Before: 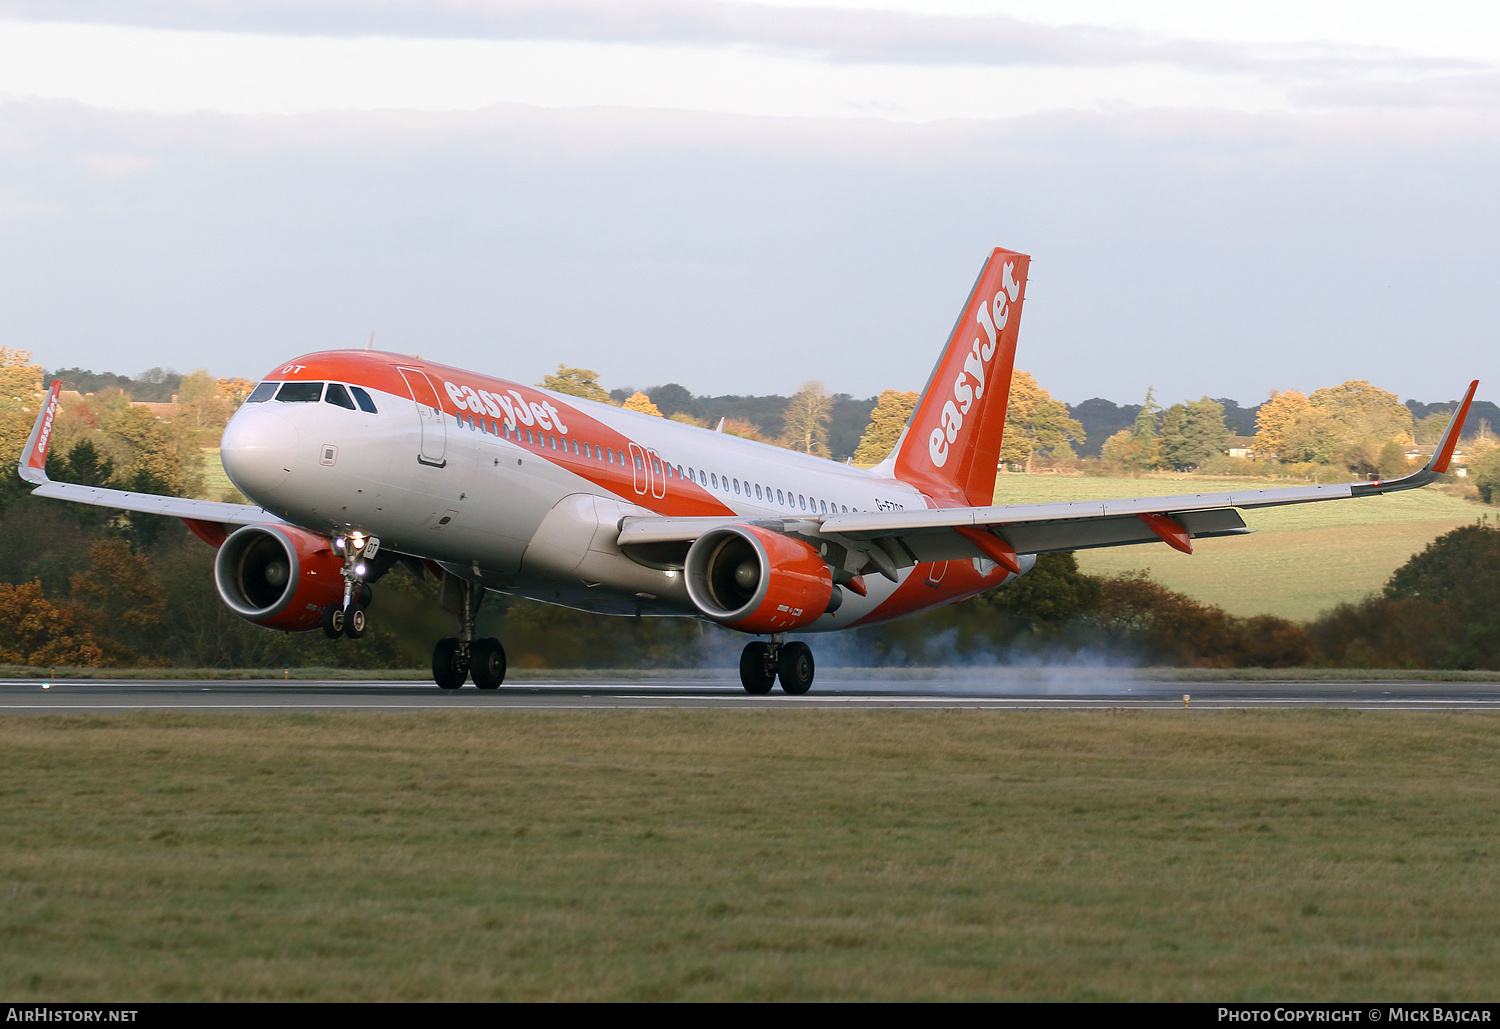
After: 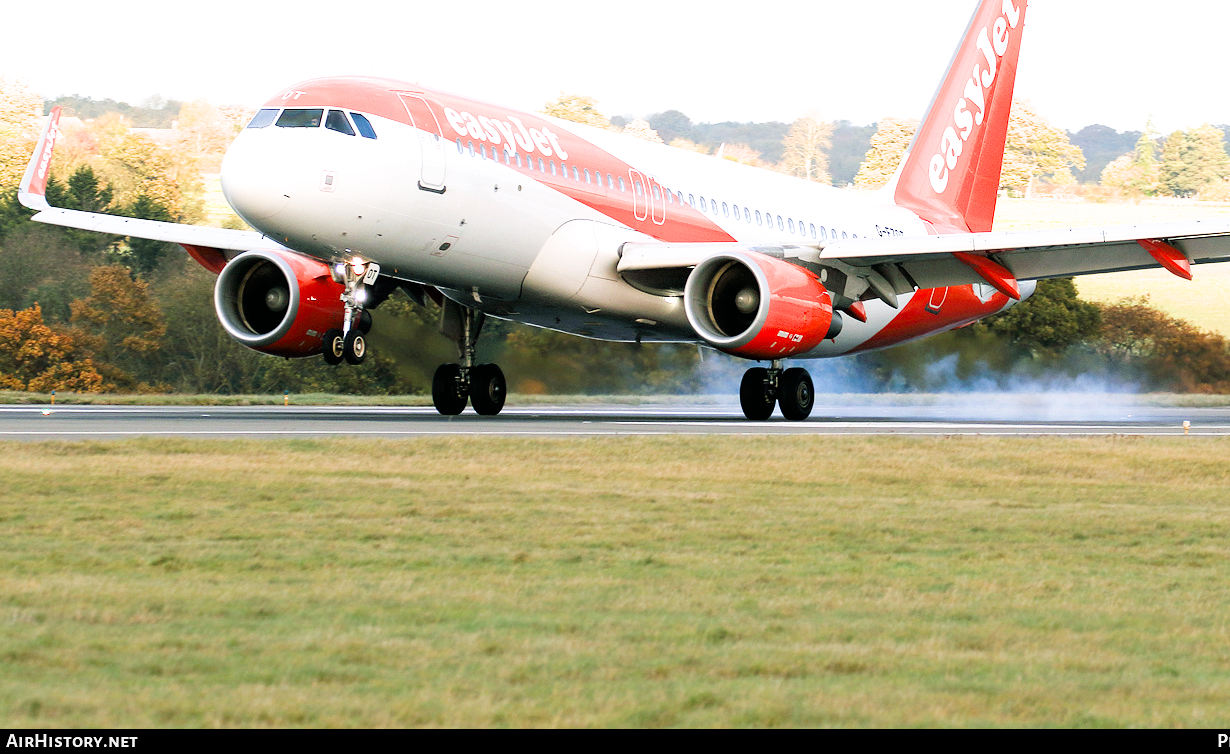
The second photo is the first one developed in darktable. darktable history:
filmic rgb: black relative exposure -5.13 EV, white relative exposure 3.56 EV, hardness 3.18, contrast 1.189, highlights saturation mix -49.47%, iterations of high-quality reconstruction 0
contrast brightness saturation: saturation 0.182
exposure: black level correction 0, exposure 1.75 EV, compensate exposure bias true, compensate highlight preservation false
crop: top 26.677%, right 17.948%
